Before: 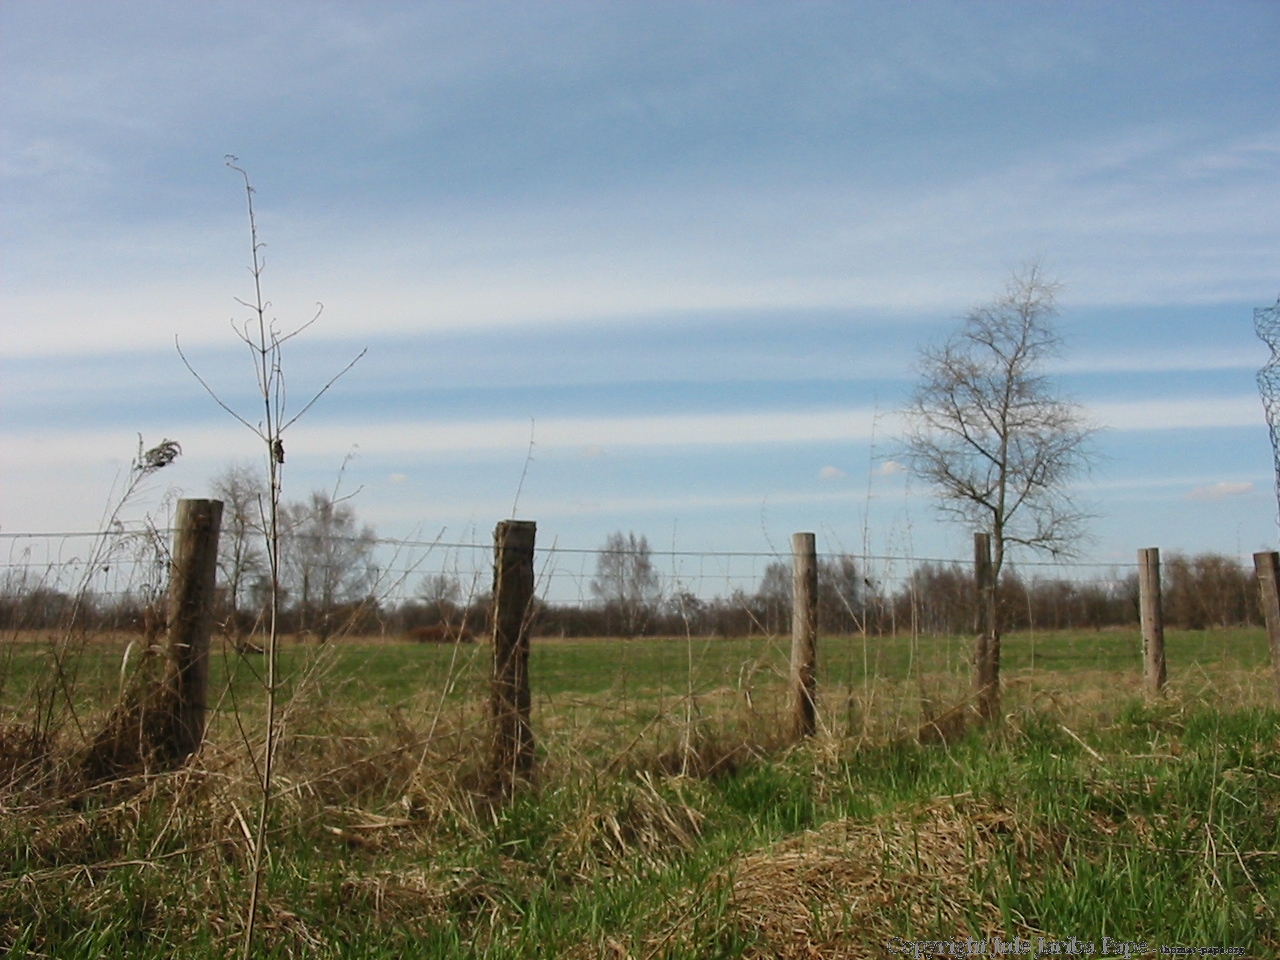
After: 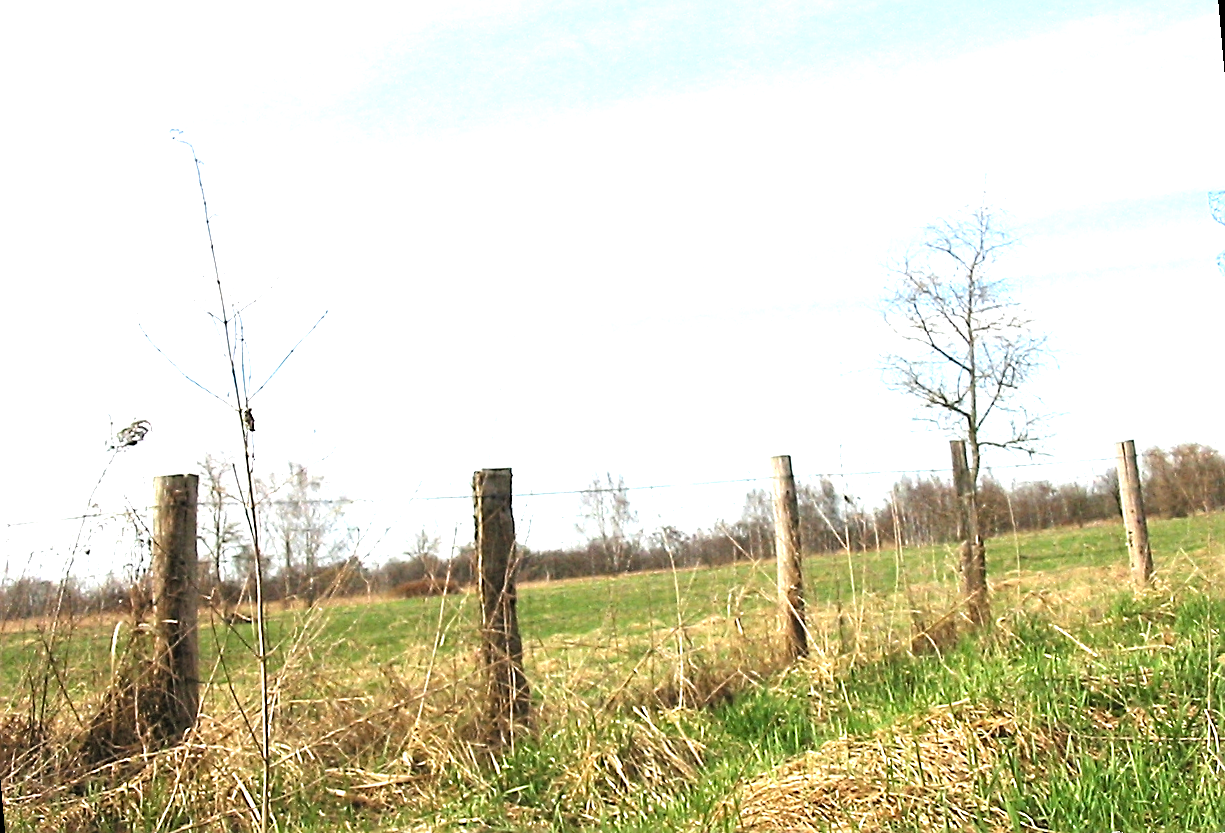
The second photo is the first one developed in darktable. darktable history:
exposure: exposure 2 EV, compensate highlight preservation false
rgb curve: curves: ch0 [(0, 0) (0.136, 0.078) (0.262, 0.245) (0.414, 0.42) (1, 1)], compensate middle gray true, preserve colors basic power
rotate and perspective: rotation -5°, crop left 0.05, crop right 0.952, crop top 0.11, crop bottom 0.89
sharpen: amount 0.75
